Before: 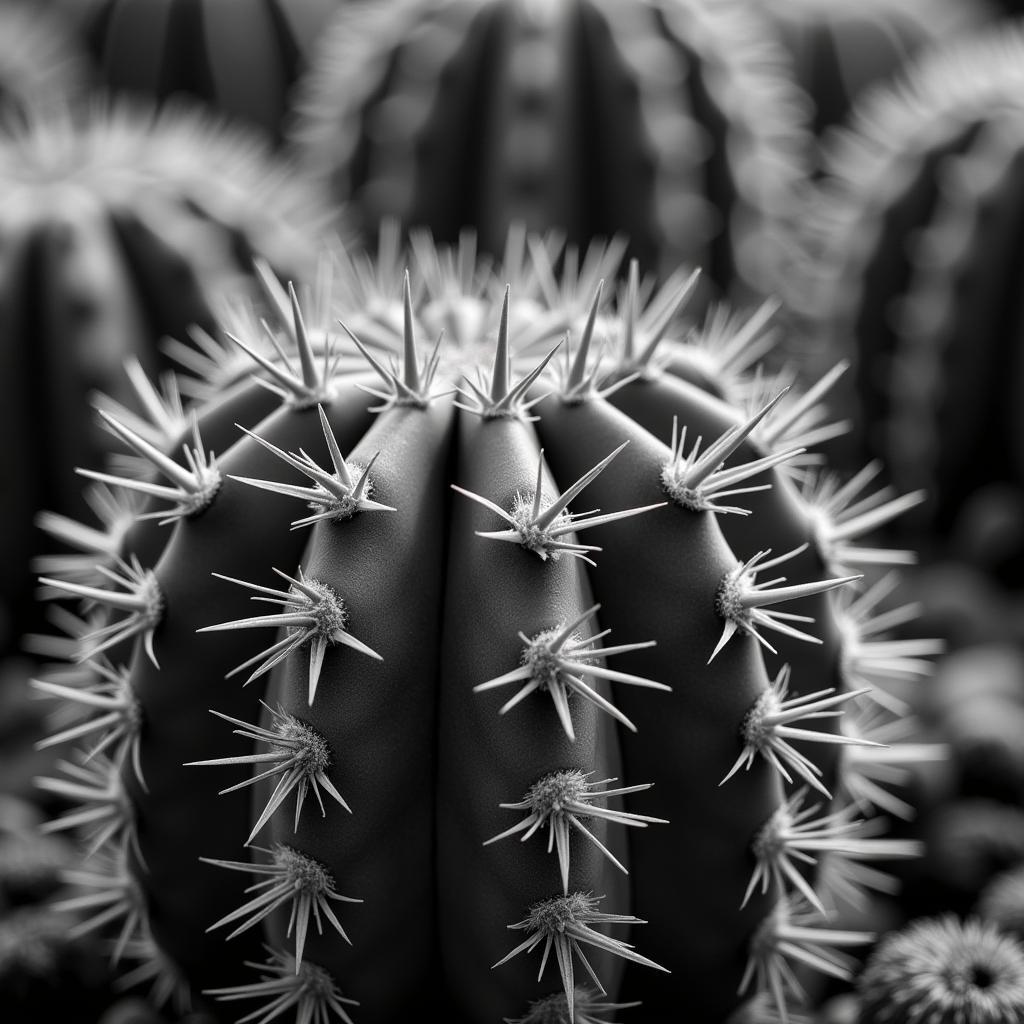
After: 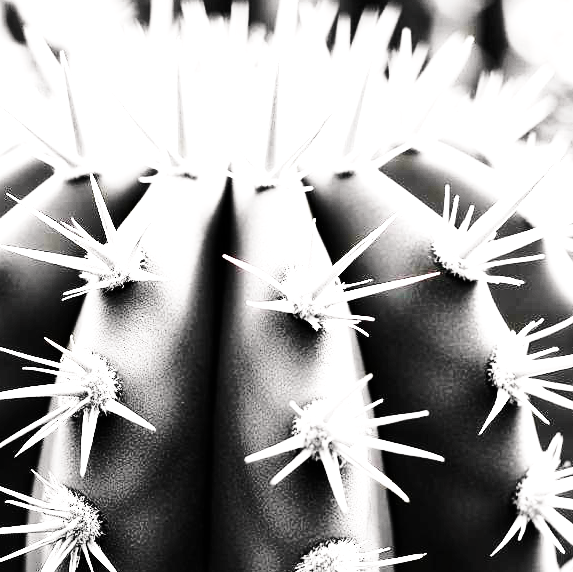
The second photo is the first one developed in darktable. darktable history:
tone curve: curves: ch0 [(0, 0) (0.003, 0.003) (0.011, 0.013) (0.025, 0.028) (0.044, 0.05) (0.069, 0.079) (0.1, 0.113) (0.136, 0.154) (0.177, 0.201) (0.224, 0.268) (0.277, 0.38) (0.335, 0.486) (0.399, 0.588) (0.468, 0.688) (0.543, 0.787) (0.623, 0.854) (0.709, 0.916) (0.801, 0.957) (0.898, 0.978) (1, 1)], preserve colors none
tone equalizer: -8 EV -0.749 EV, -7 EV -0.669 EV, -6 EV -0.611 EV, -5 EV -0.406 EV, -3 EV 0.402 EV, -2 EV 0.6 EV, -1 EV 0.683 EV, +0 EV 0.763 EV
crop and rotate: left 22.314%, top 22.47%, right 21.697%, bottom 21.589%
shadows and highlights: soften with gaussian
exposure: black level correction 0, exposure 1.548 EV, compensate highlight preservation false
filmic rgb: black relative exposure -9.12 EV, white relative exposure 2.31 EV, hardness 7.44
color balance rgb: highlights gain › luminance 7.374%, highlights gain › chroma 0.962%, highlights gain › hue 47.58°, perceptual saturation grading › global saturation 19.628%, global vibrance 20%
